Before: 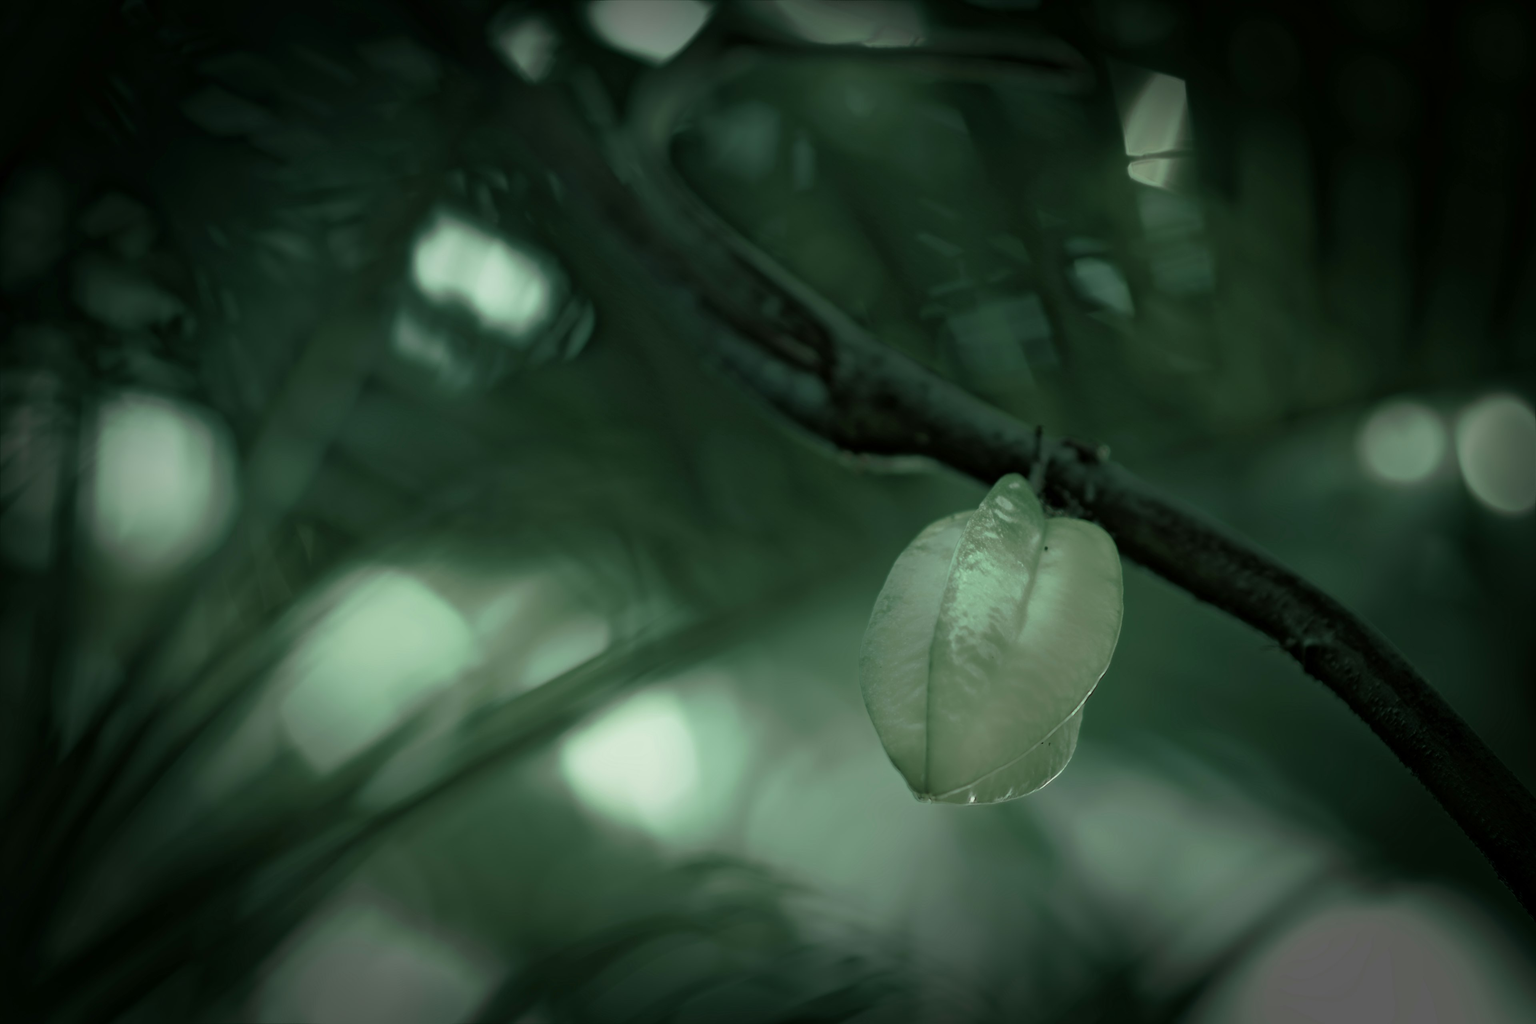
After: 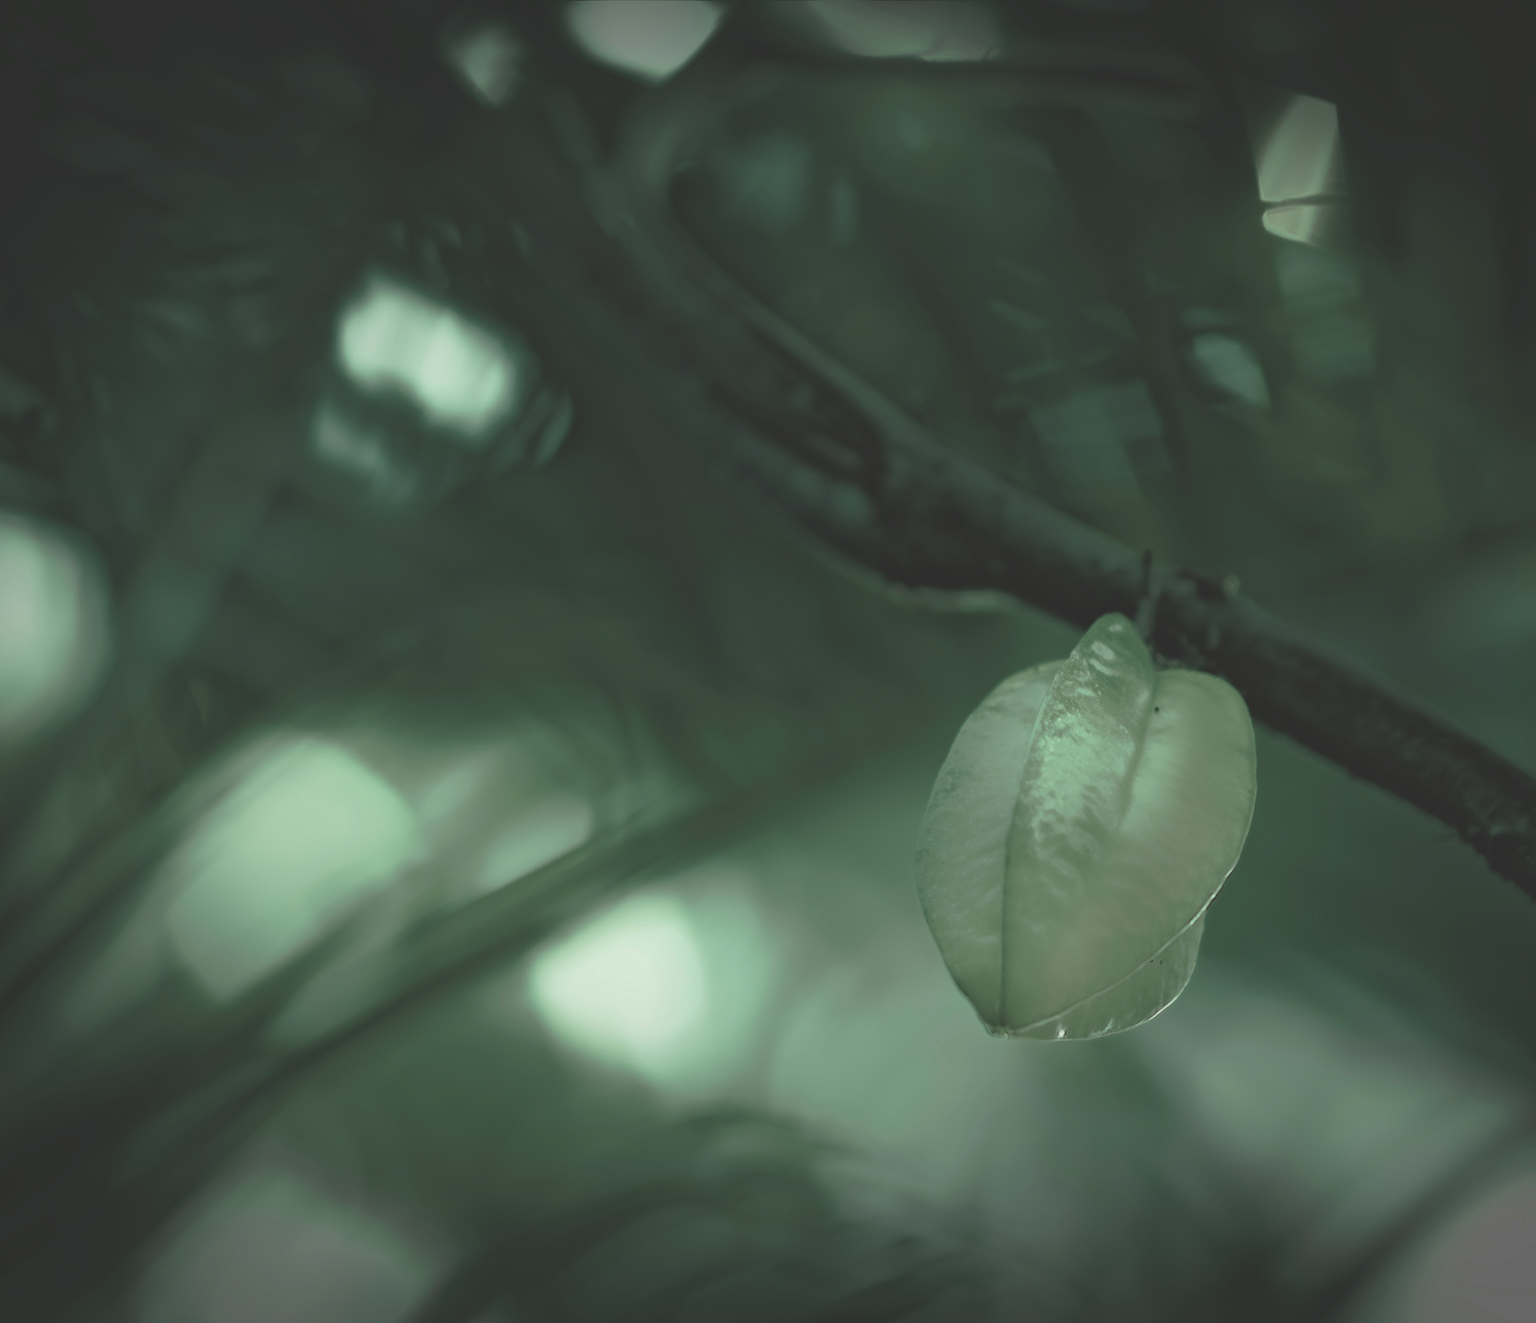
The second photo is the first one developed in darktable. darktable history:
exposure: black level correction -0.027, compensate exposure bias true, compensate highlight preservation false
crop: left 9.89%, right 12.745%
